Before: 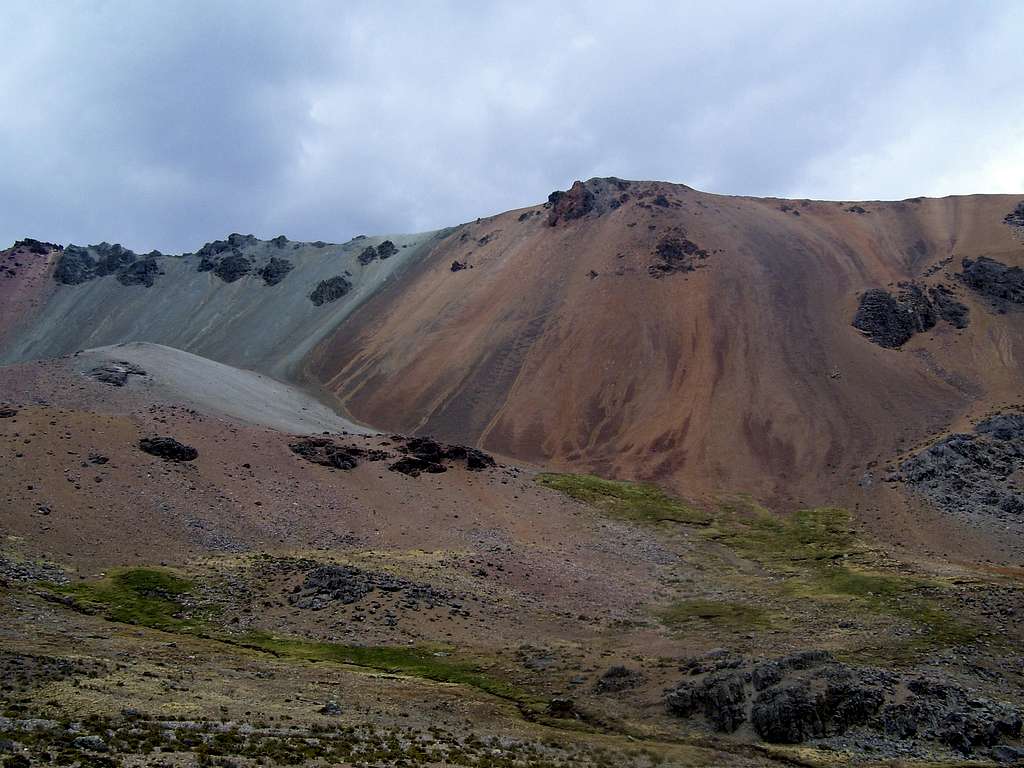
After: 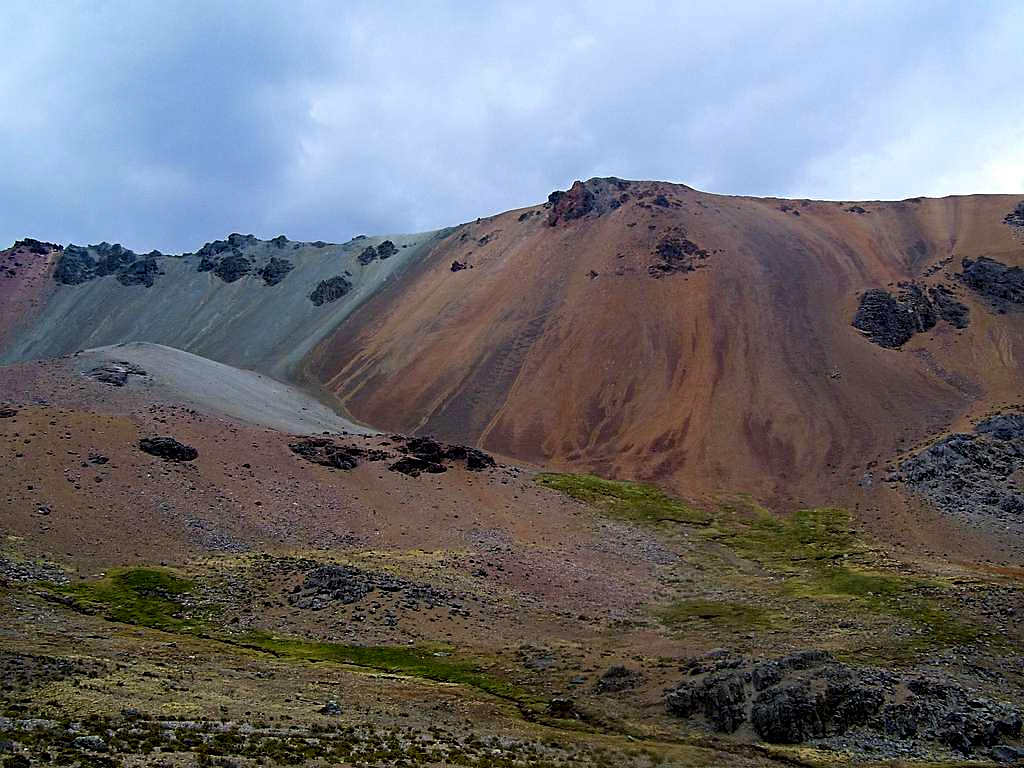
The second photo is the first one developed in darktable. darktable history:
sharpen: on, module defaults
color correction: highlights b* -0.057, saturation 1.36
